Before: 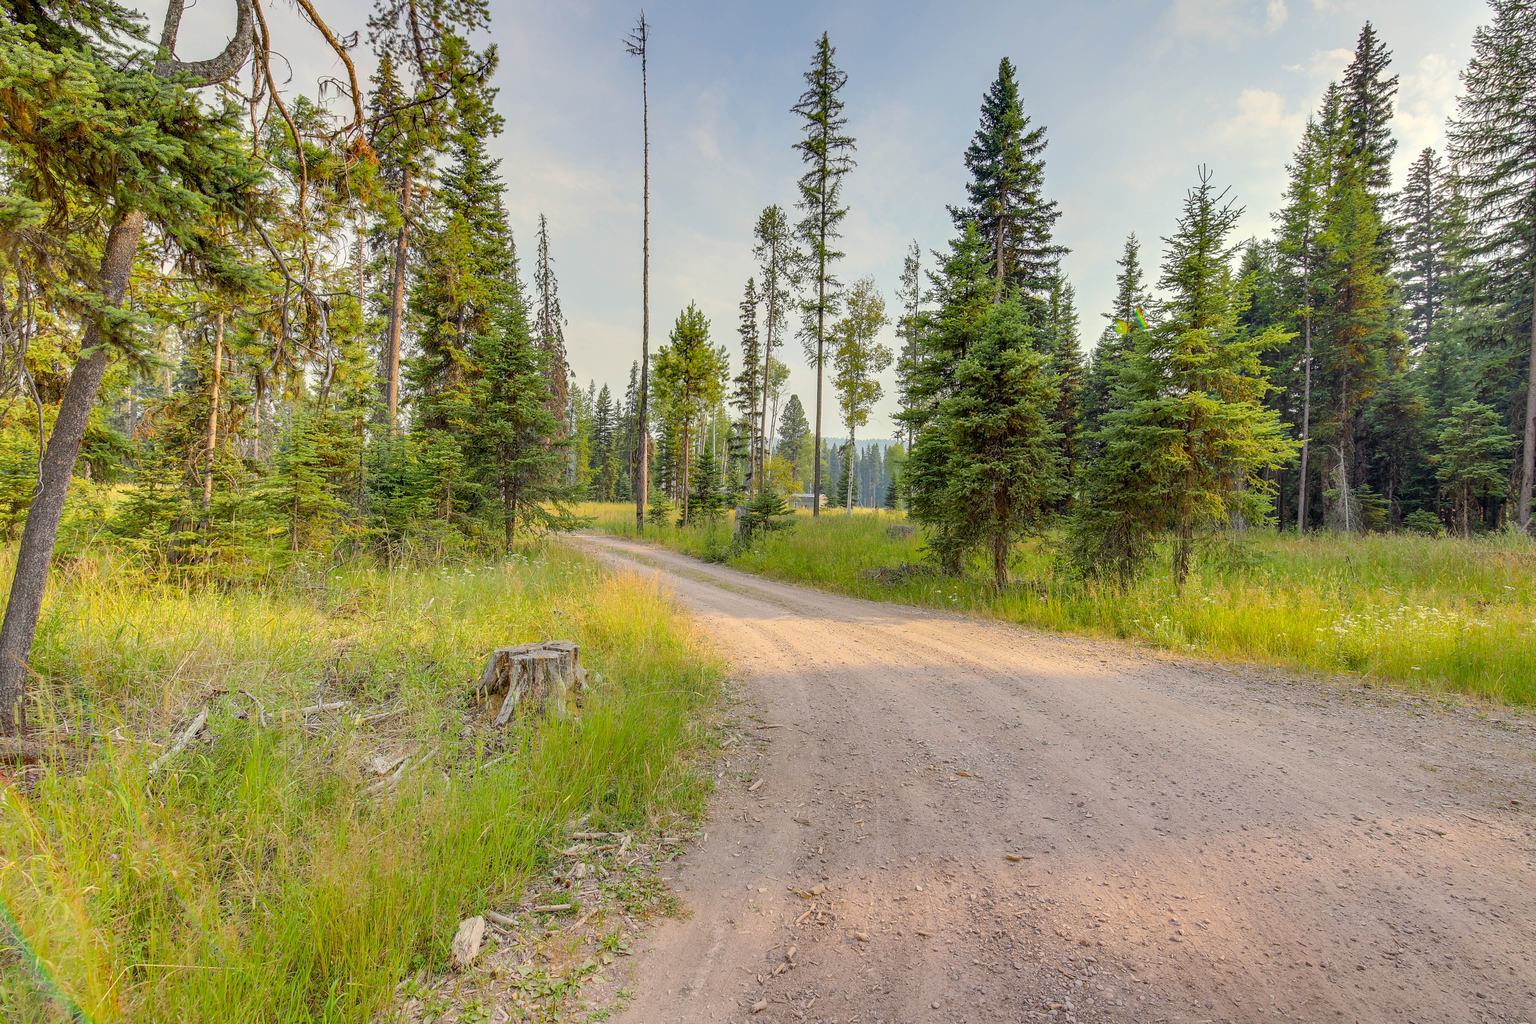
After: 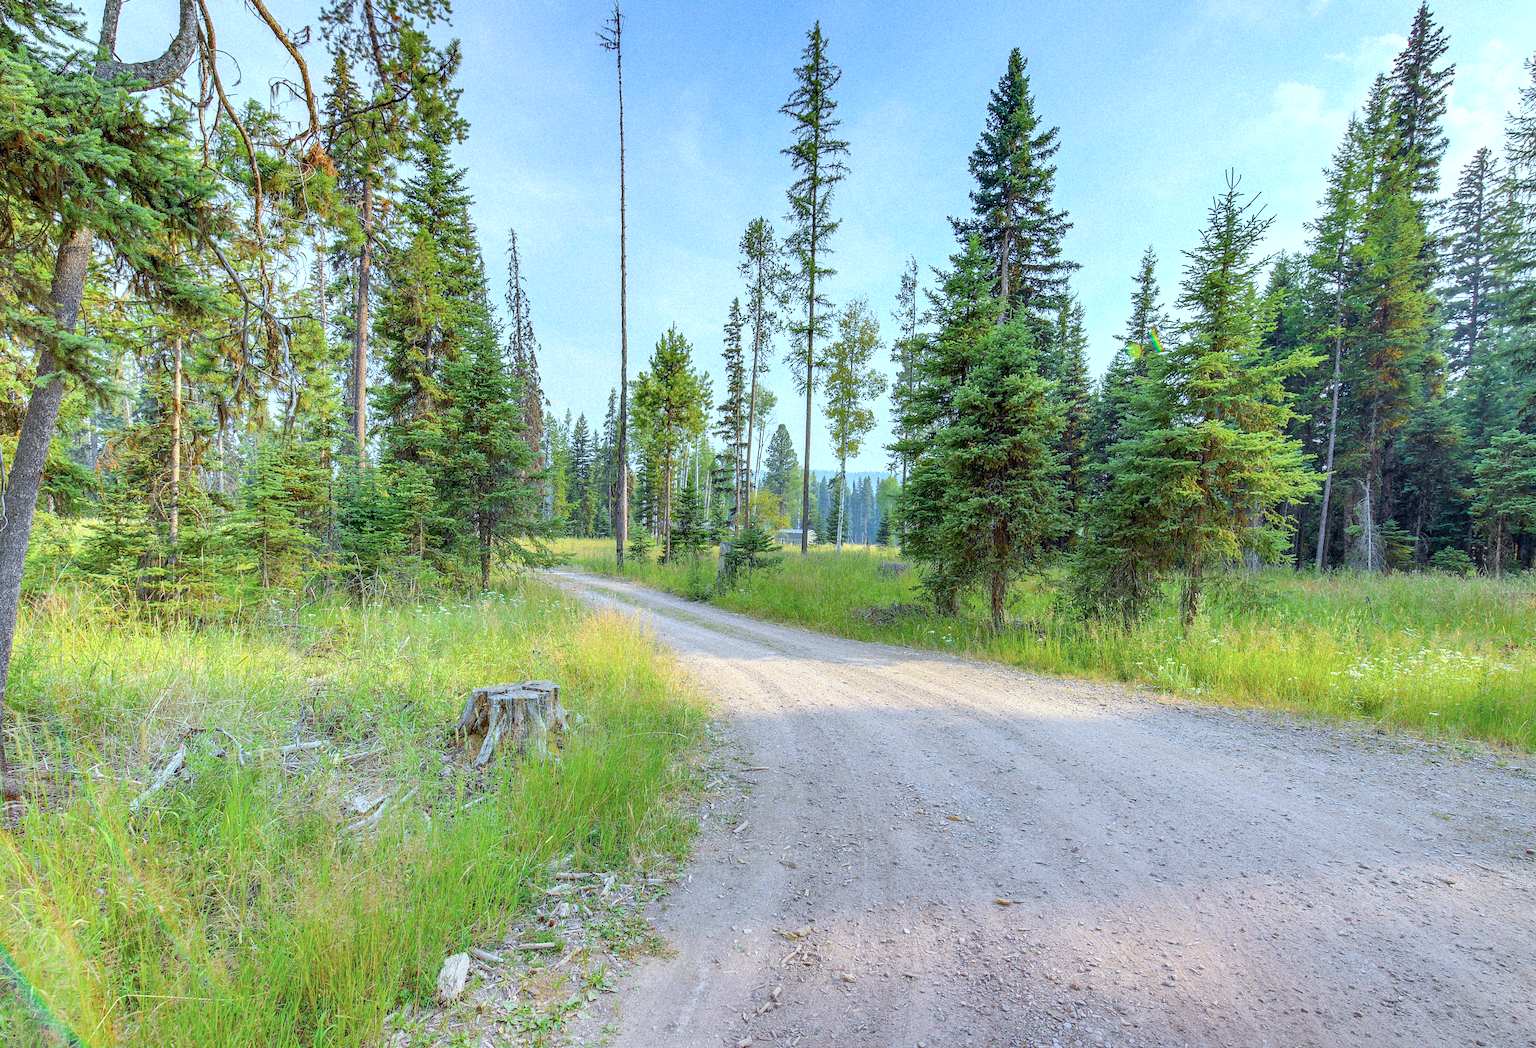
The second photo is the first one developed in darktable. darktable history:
color calibration: x 0.396, y 0.386, temperature 3669 K
grain: mid-tones bias 0%
rotate and perspective: rotation 0.074°, lens shift (vertical) 0.096, lens shift (horizontal) -0.041, crop left 0.043, crop right 0.952, crop top 0.024, crop bottom 0.979
exposure: exposure 0.376 EV, compensate highlight preservation false
